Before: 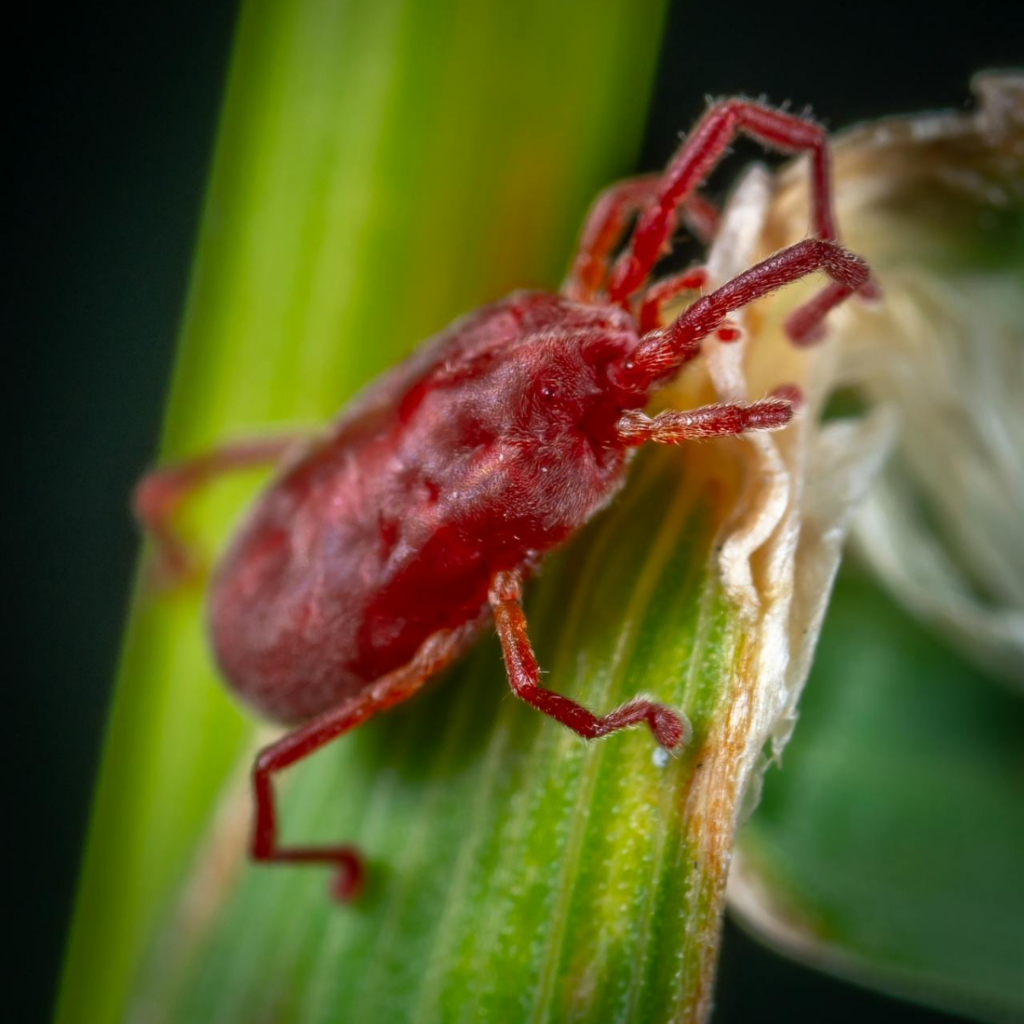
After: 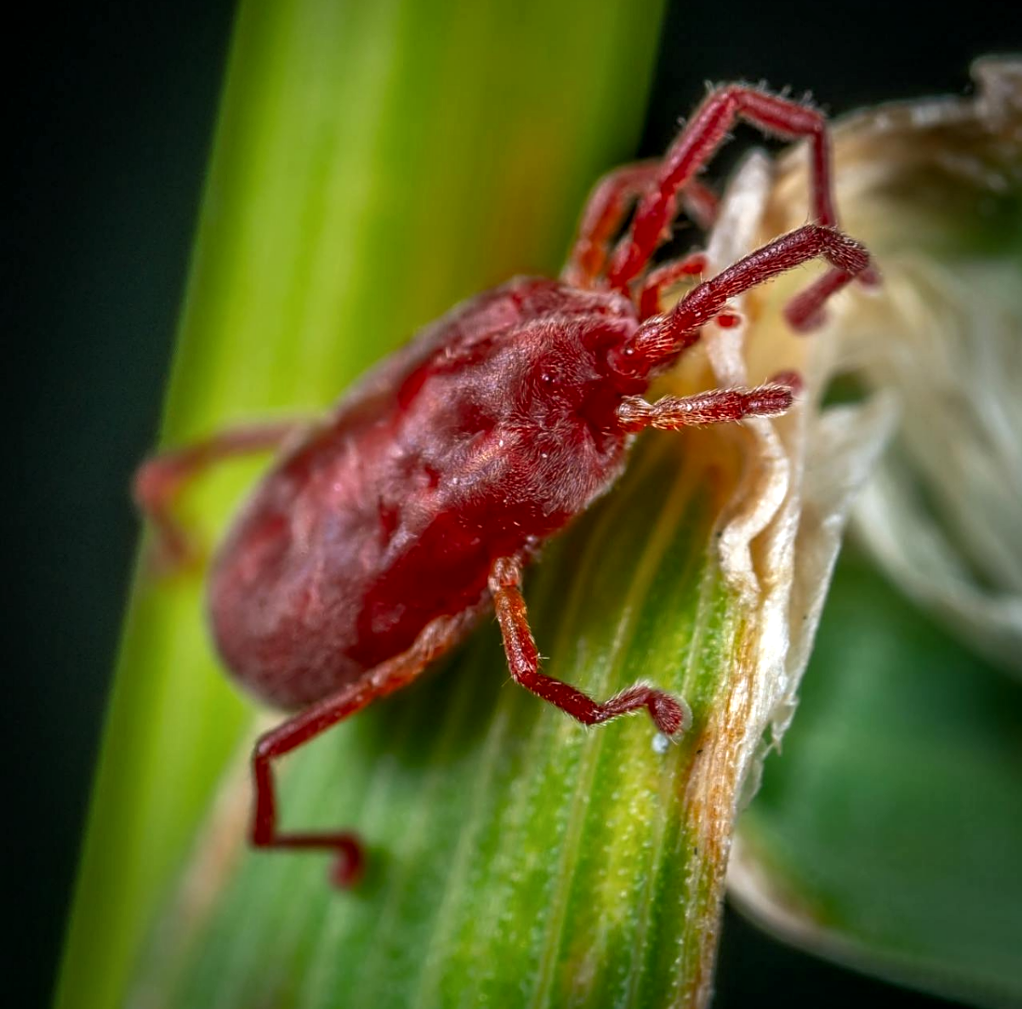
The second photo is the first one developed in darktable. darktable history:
crop: top 1.4%, right 0.099%
sharpen: on, module defaults
local contrast: on, module defaults
